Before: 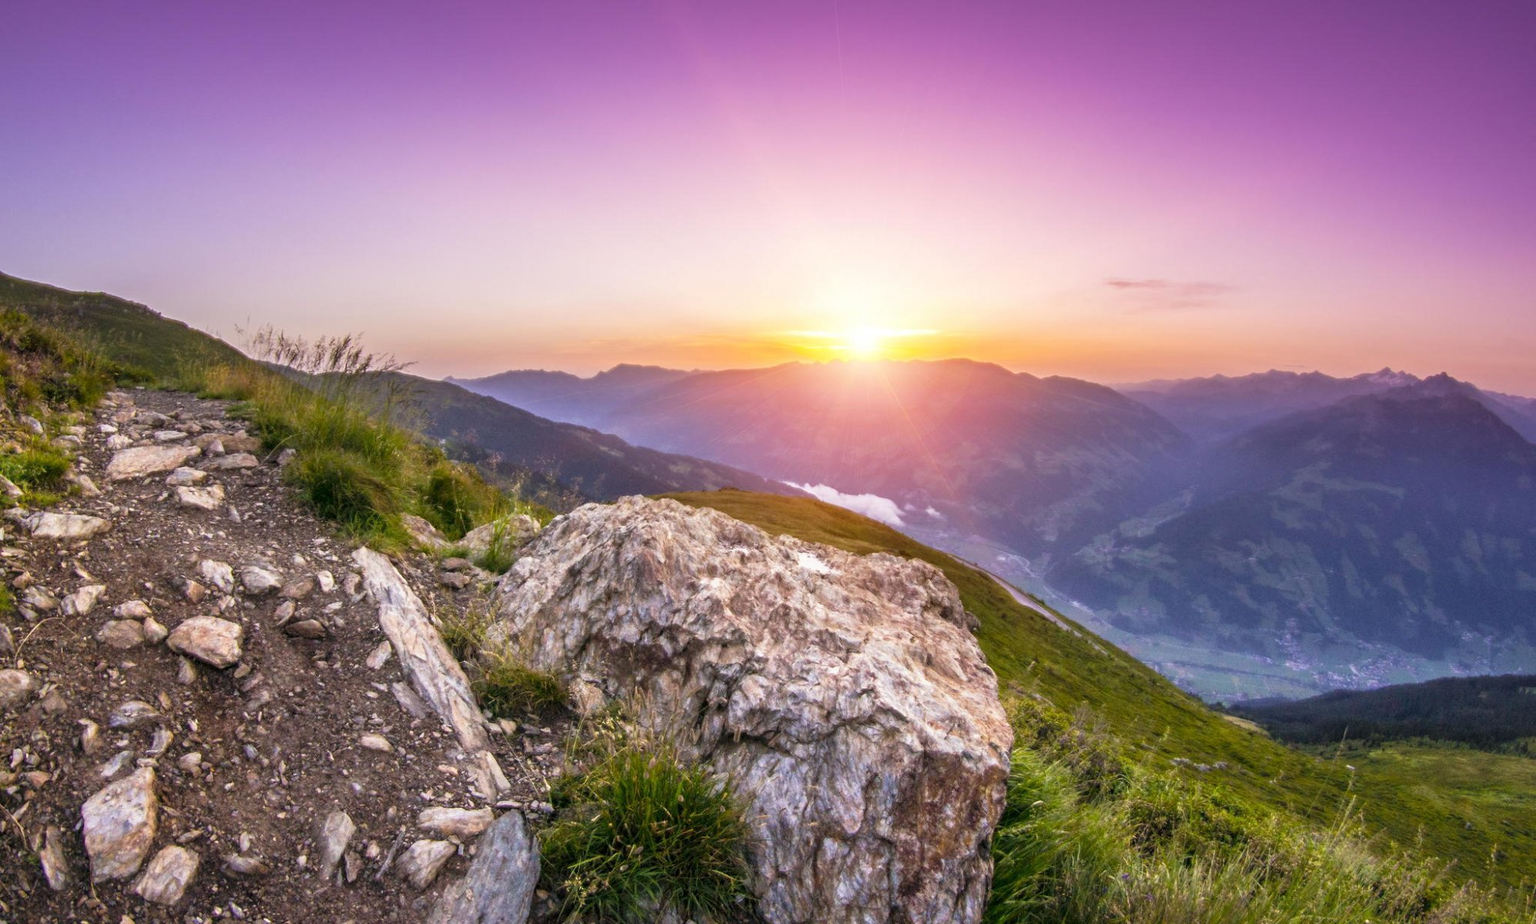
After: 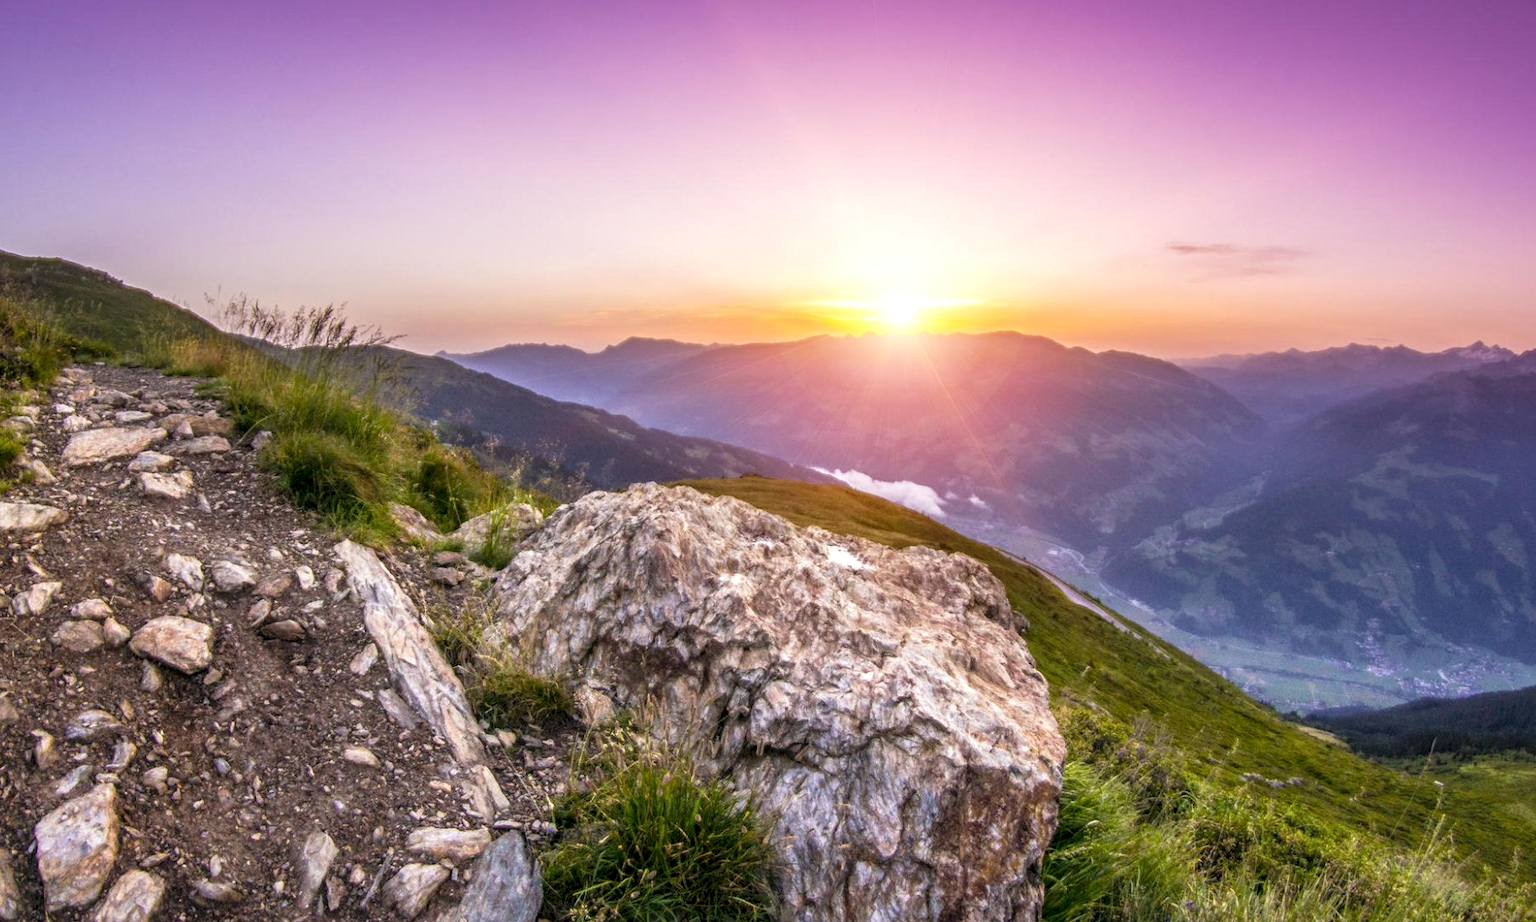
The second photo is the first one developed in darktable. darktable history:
local contrast: on, module defaults
crop: left 3.292%, top 6.446%, right 6.307%, bottom 3.297%
